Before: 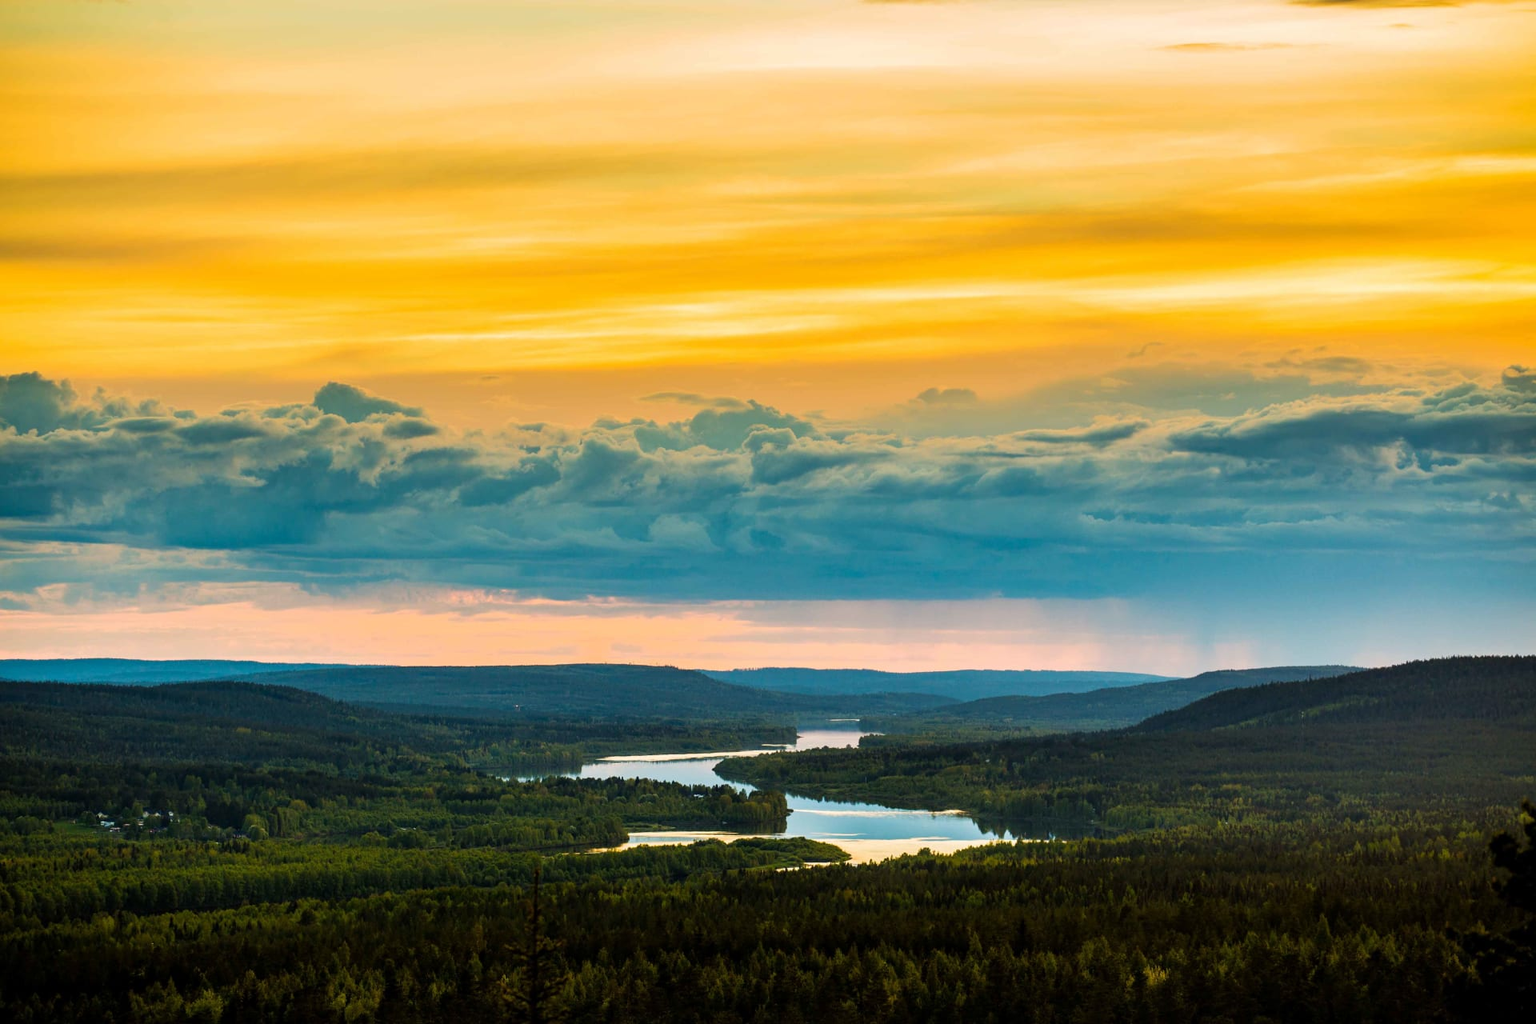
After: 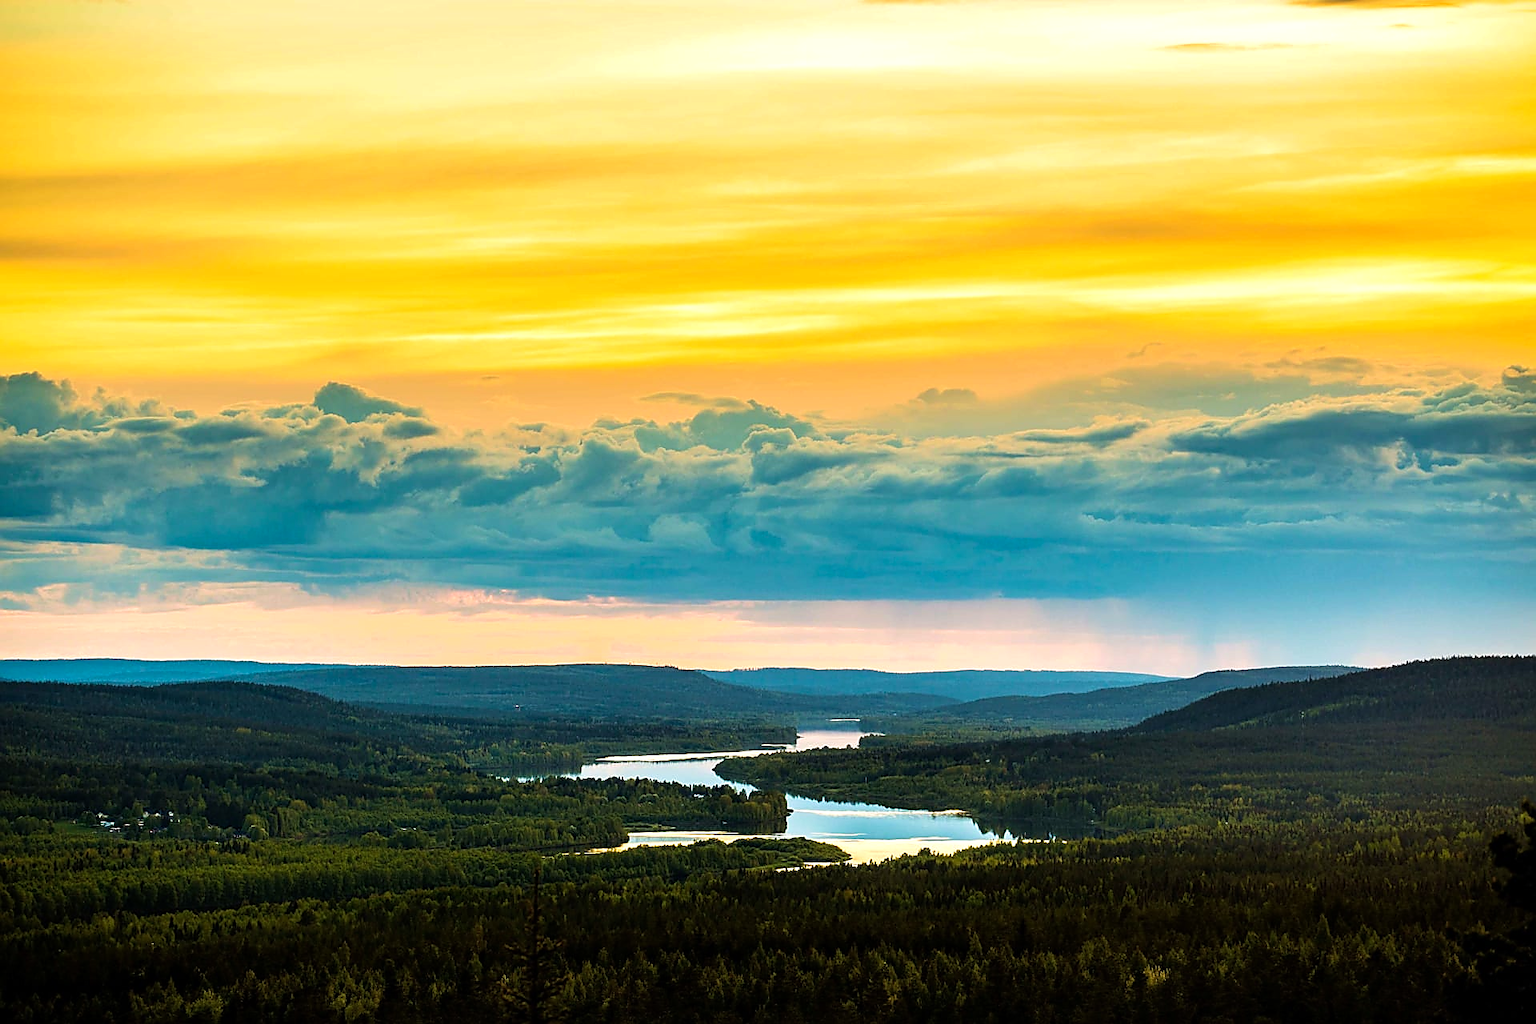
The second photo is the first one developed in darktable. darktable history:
tone equalizer: -8 EV -0.456 EV, -7 EV -0.408 EV, -6 EV -0.306 EV, -5 EV -0.19 EV, -3 EV 0.231 EV, -2 EV 0.352 EV, -1 EV 0.391 EV, +0 EV 0.408 EV, mask exposure compensation -0.493 EV
velvia: strength 15.44%
sharpen: radius 1.411, amount 1.259, threshold 0.805
